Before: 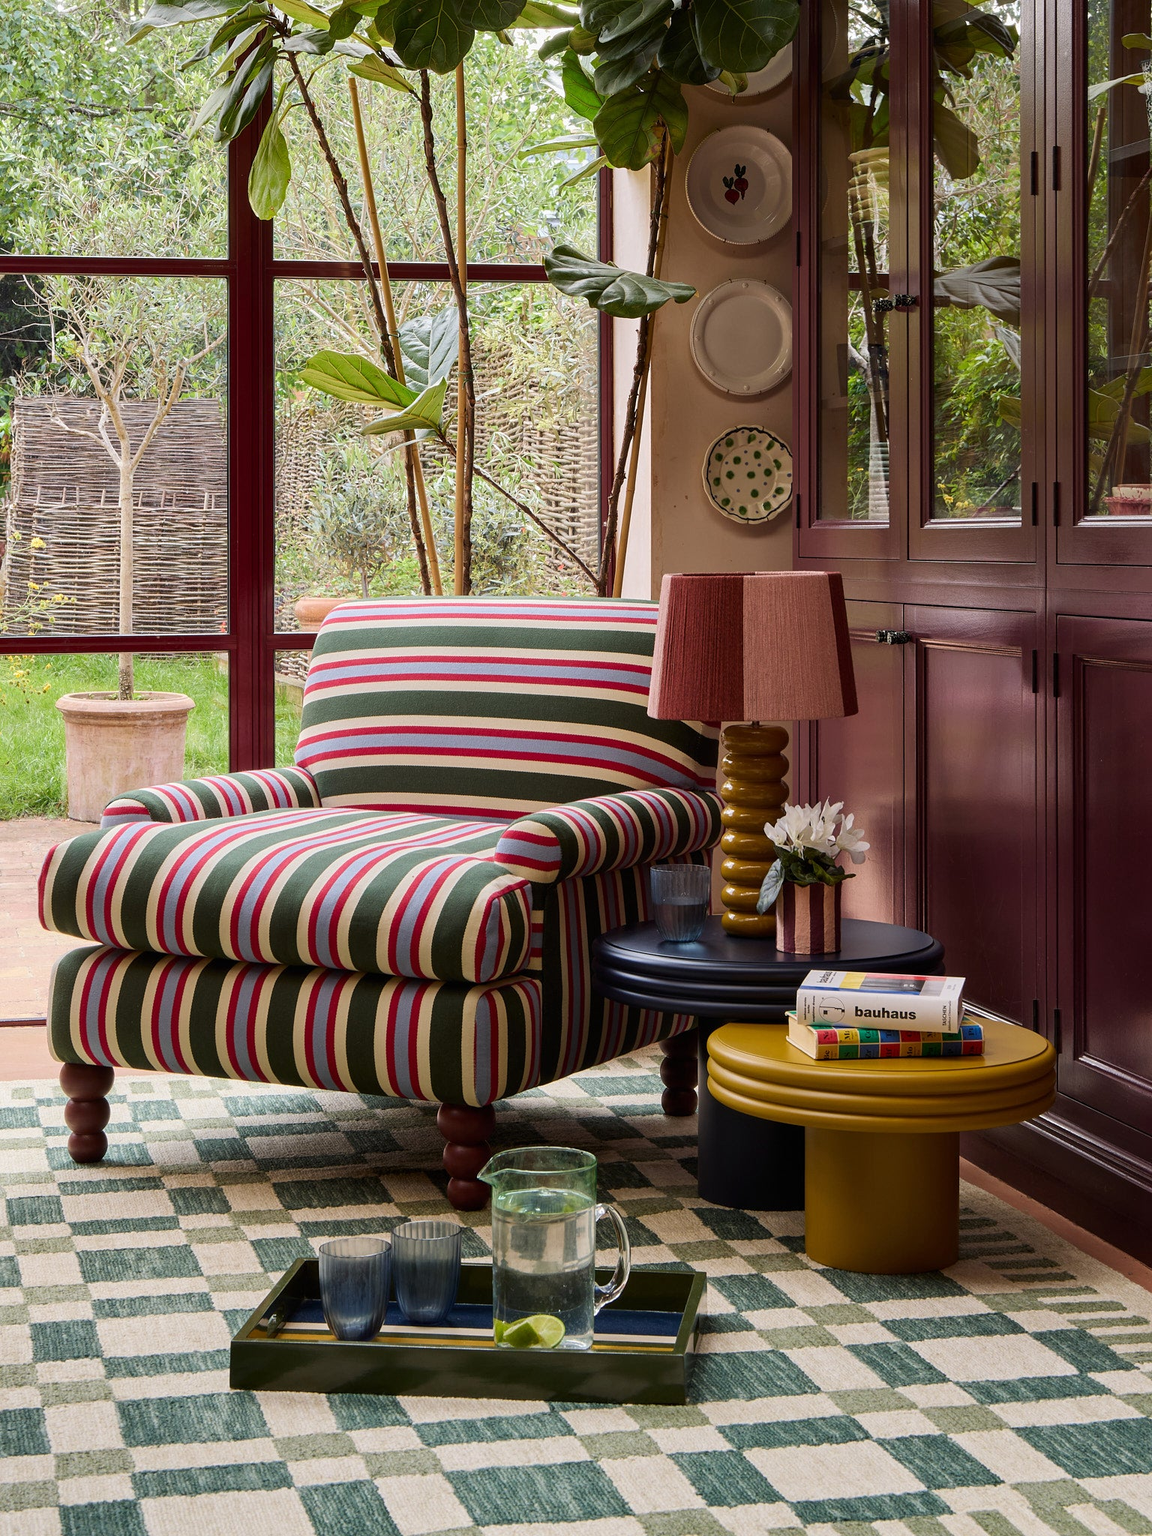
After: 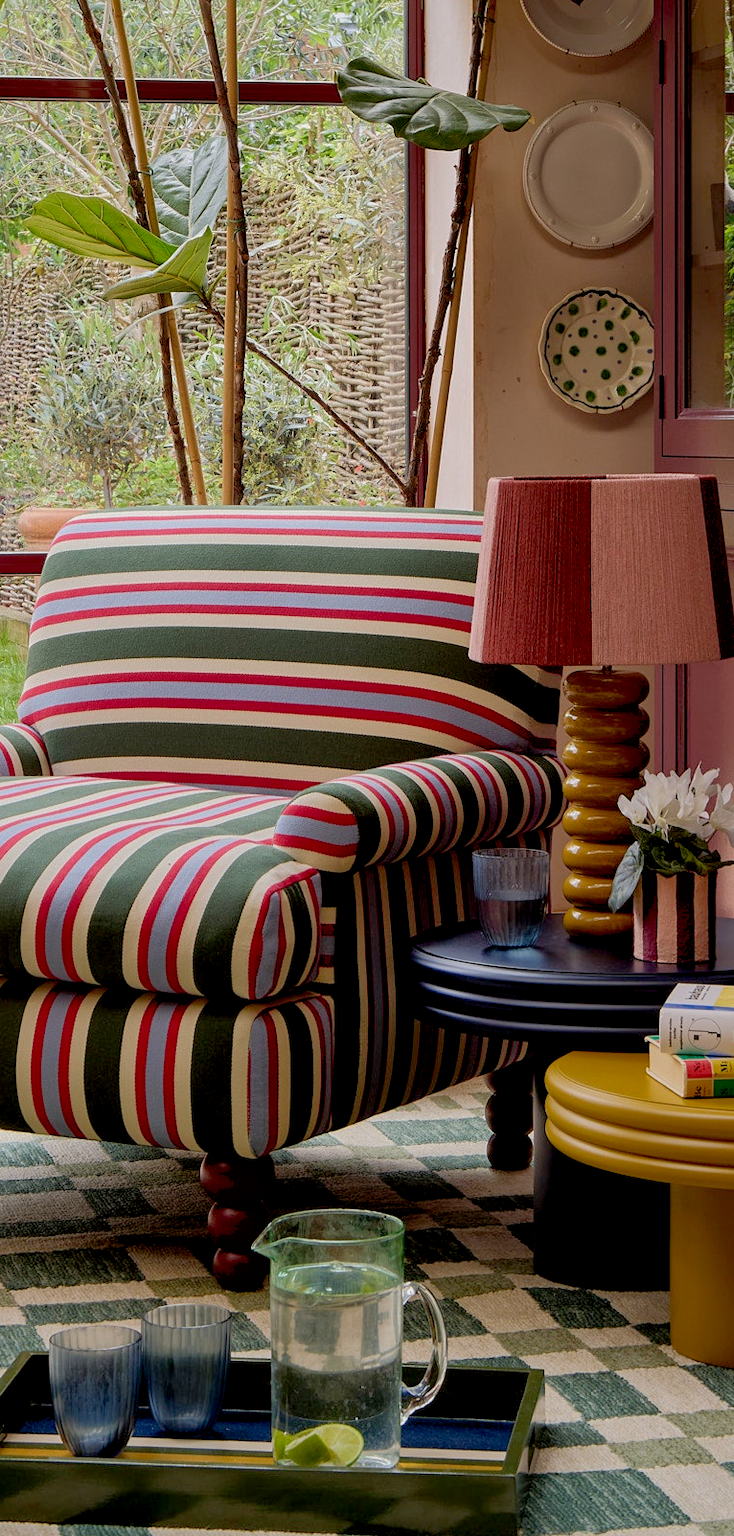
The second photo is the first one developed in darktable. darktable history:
shadows and highlights: on, module defaults
crop and rotate: angle 0.015°, left 24.367%, top 13.054%, right 25.641%, bottom 8.602%
exposure: black level correction 0.009, exposure -0.161 EV, compensate highlight preservation false
